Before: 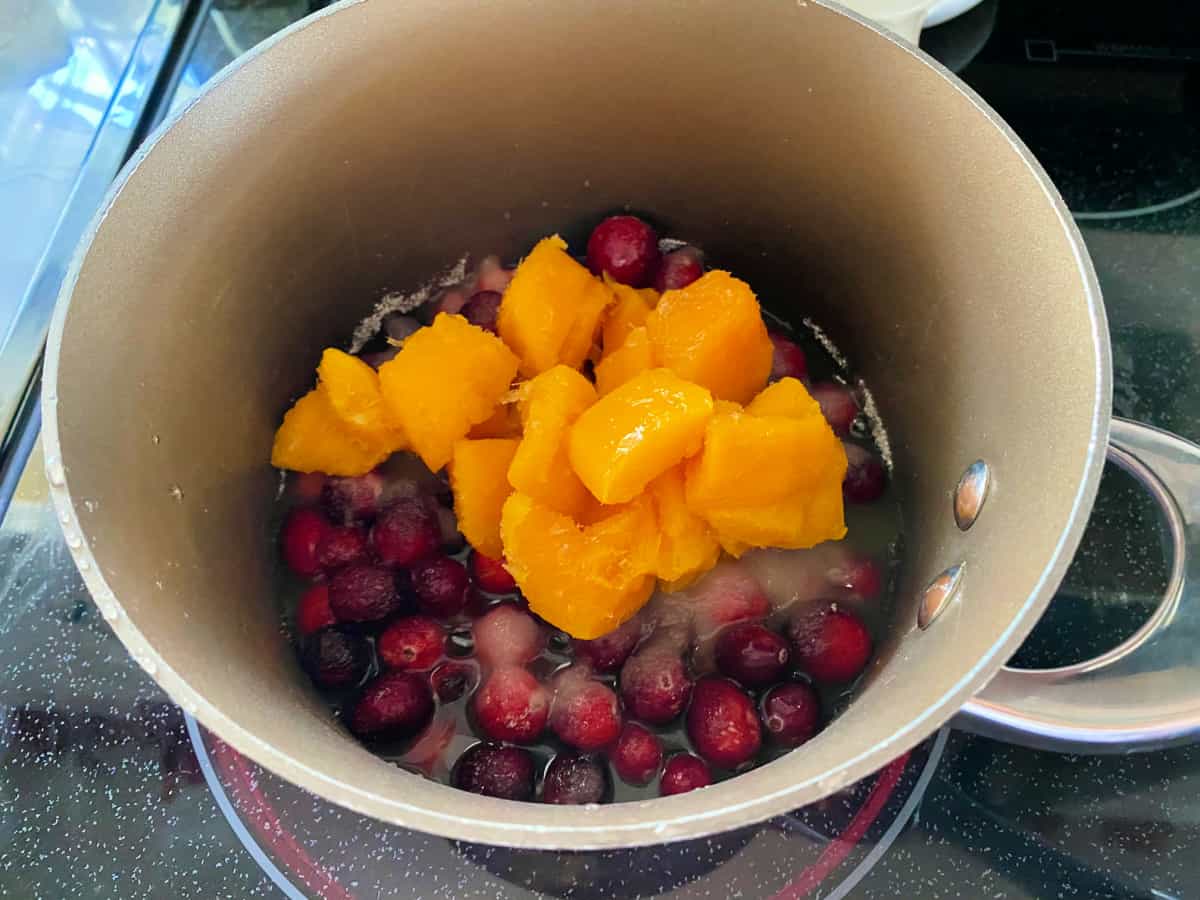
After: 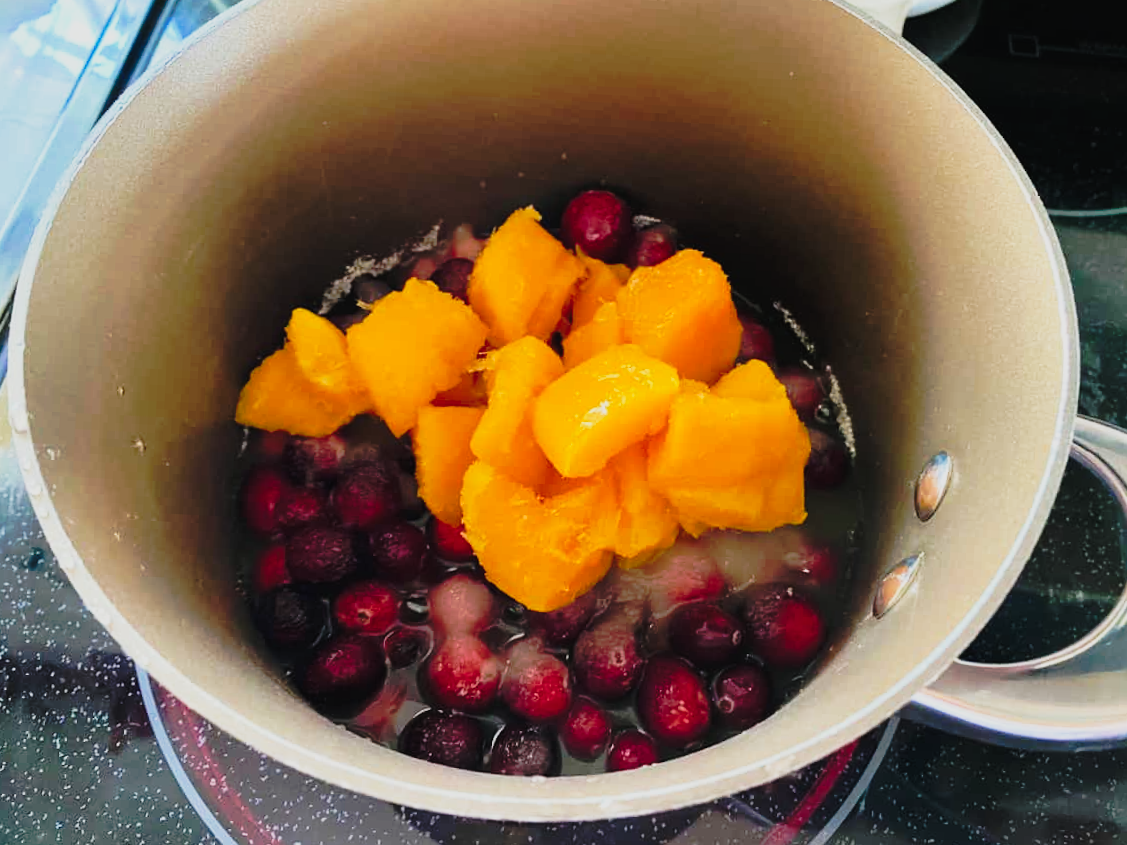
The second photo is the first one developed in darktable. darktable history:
levels: black 0.097%, levels [0.016, 0.5, 0.996]
tone curve: curves: ch0 [(0, 0.032) (0.094, 0.08) (0.265, 0.208) (0.41, 0.417) (0.498, 0.496) (0.638, 0.673) (0.819, 0.841) (0.96, 0.899)]; ch1 [(0, 0) (0.161, 0.092) (0.37, 0.302) (0.417, 0.434) (0.495, 0.504) (0.576, 0.589) (0.725, 0.765) (1, 1)]; ch2 [(0, 0) (0.352, 0.403) (0.45, 0.469) (0.521, 0.515) (0.59, 0.579) (1, 1)], preserve colors none
crop and rotate: angle -2.81°
